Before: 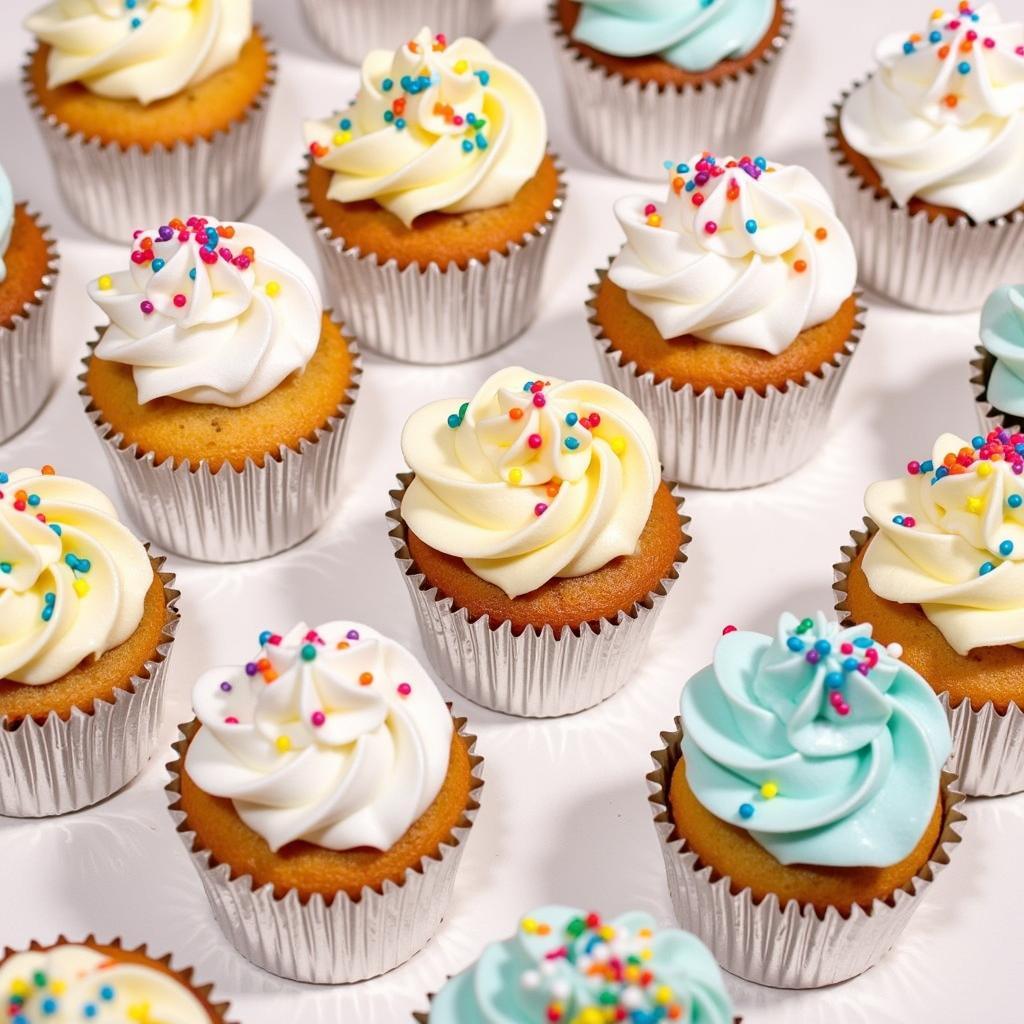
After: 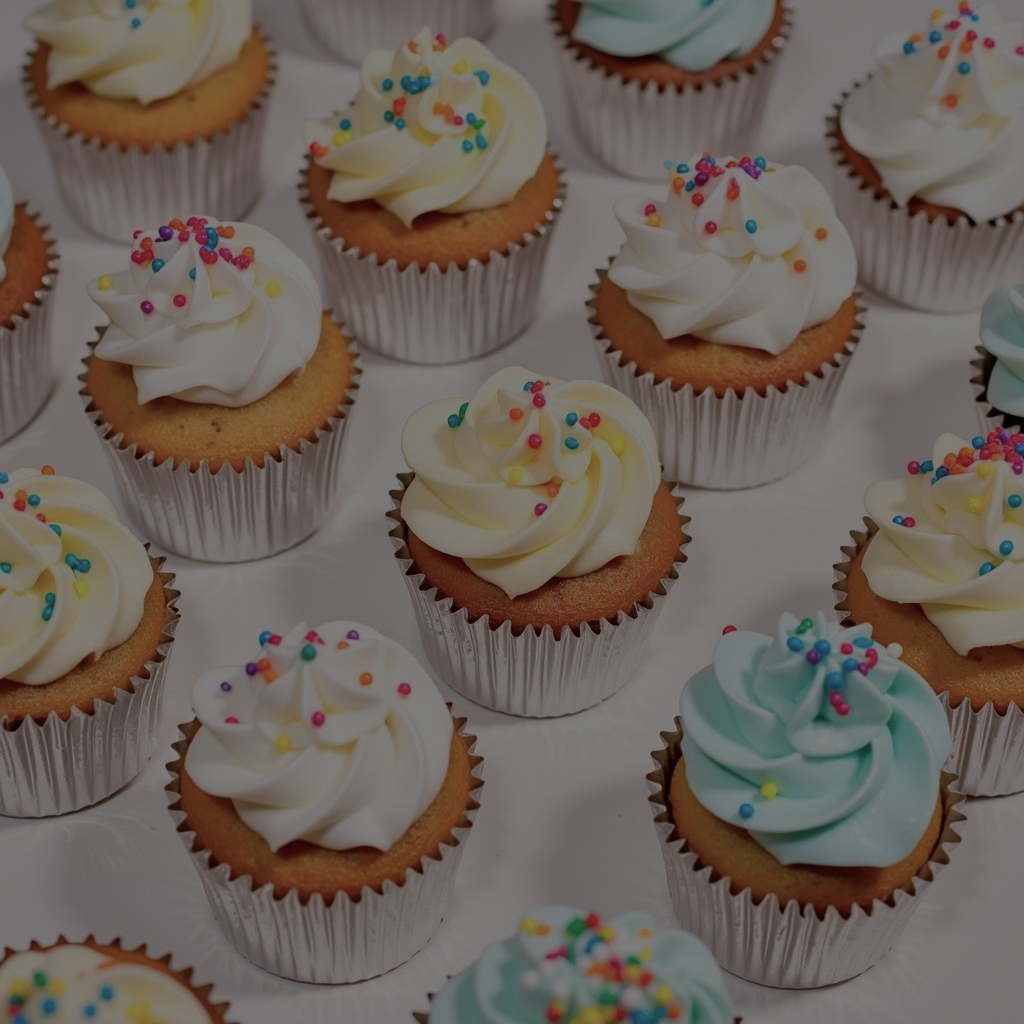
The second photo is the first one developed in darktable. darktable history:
shadows and highlights: radius 100.41, shadows 50.55, highlights -64.36, highlights color adjustment 49.82%, soften with gaussian
color balance rgb: perceptual brilliance grading › global brilliance -48.39%
